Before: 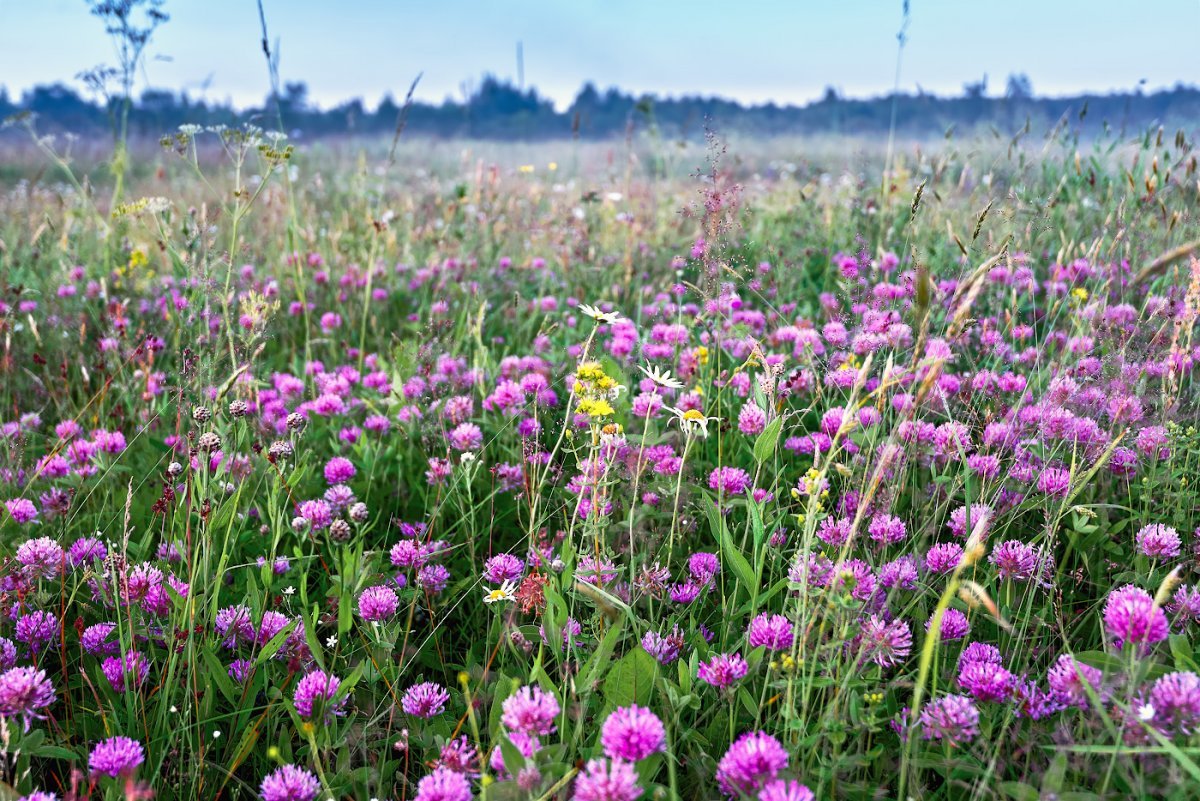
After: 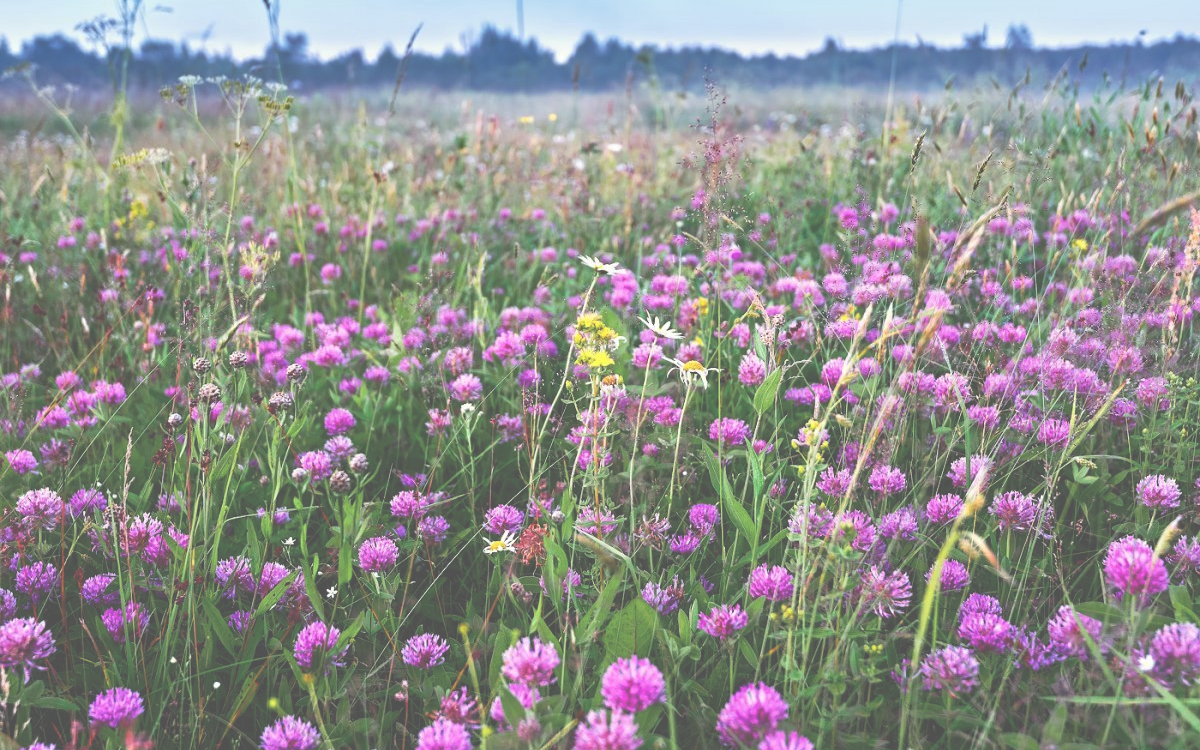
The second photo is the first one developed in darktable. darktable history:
crop and rotate: top 6.25%
exposure: black level correction -0.087, compensate highlight preservation false
haze removal: compatibility mode true, adaptive false
